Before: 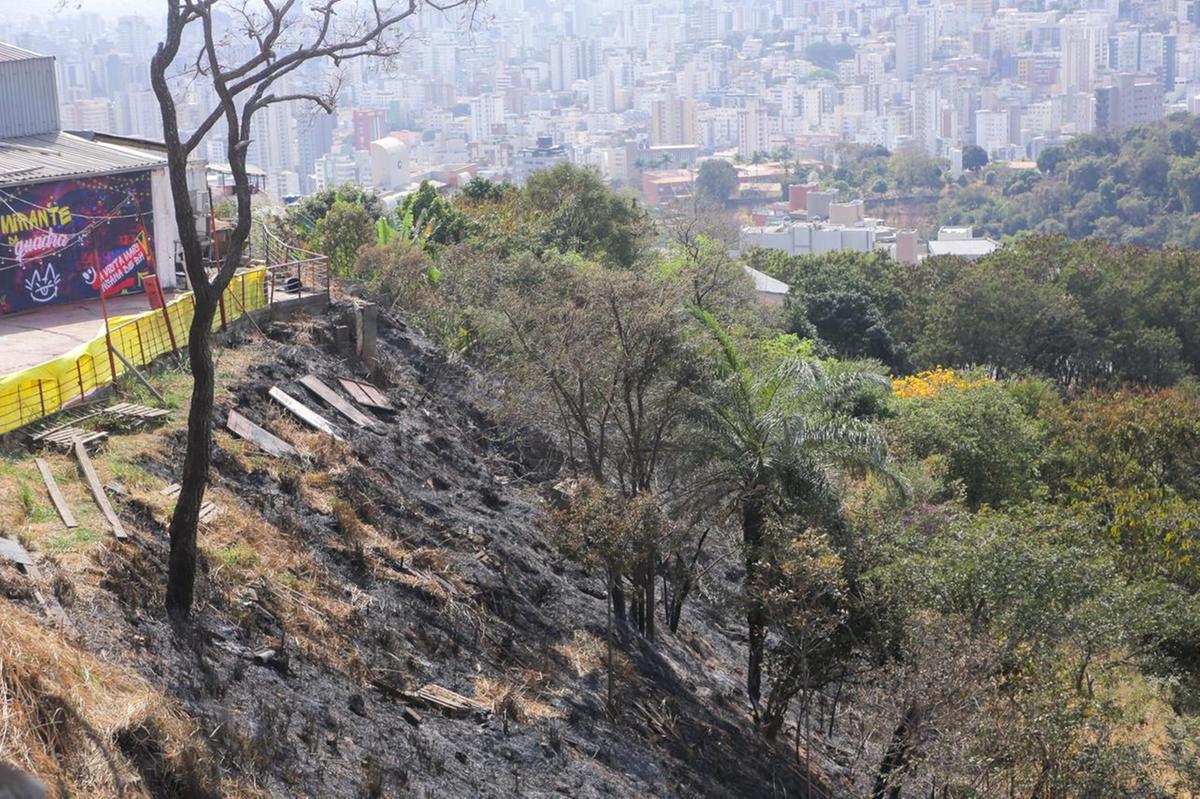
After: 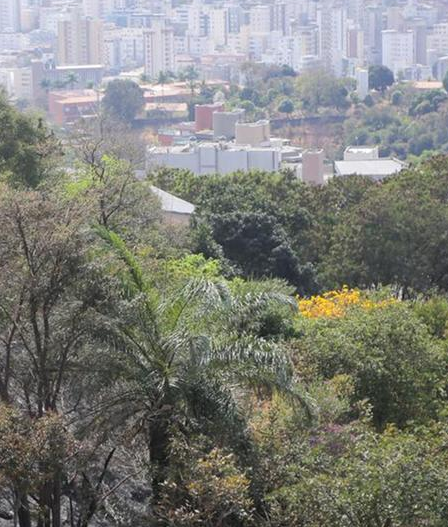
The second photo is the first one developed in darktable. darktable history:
crop and rotate: left 49.552%, top 10.133%, right 13.098%, bottom 23.907%
